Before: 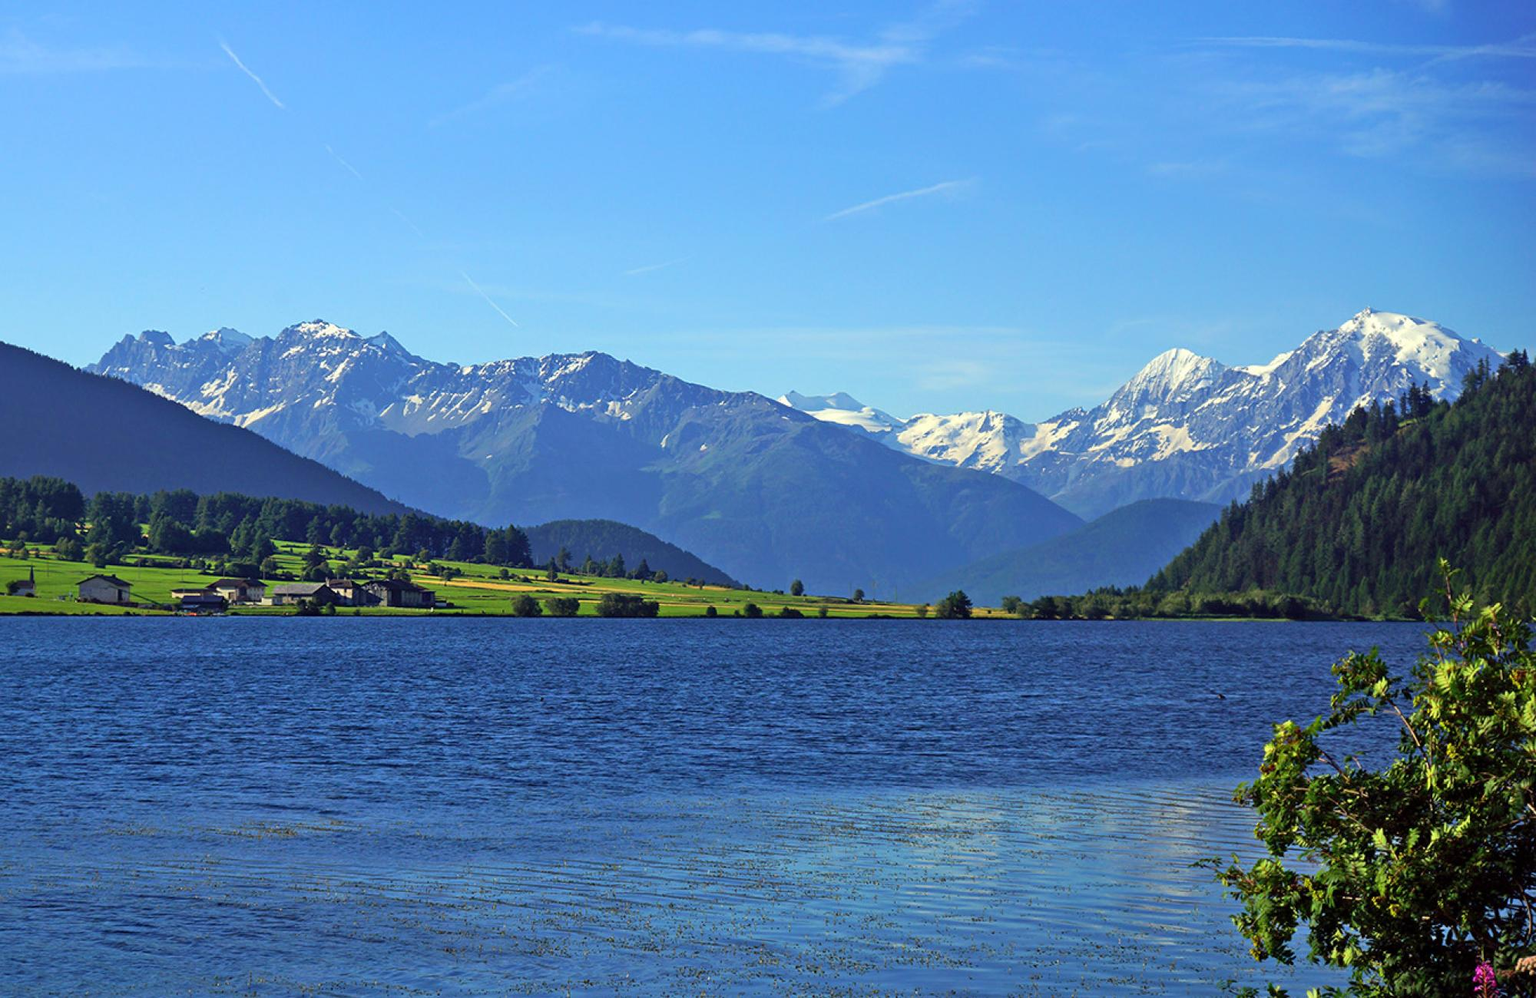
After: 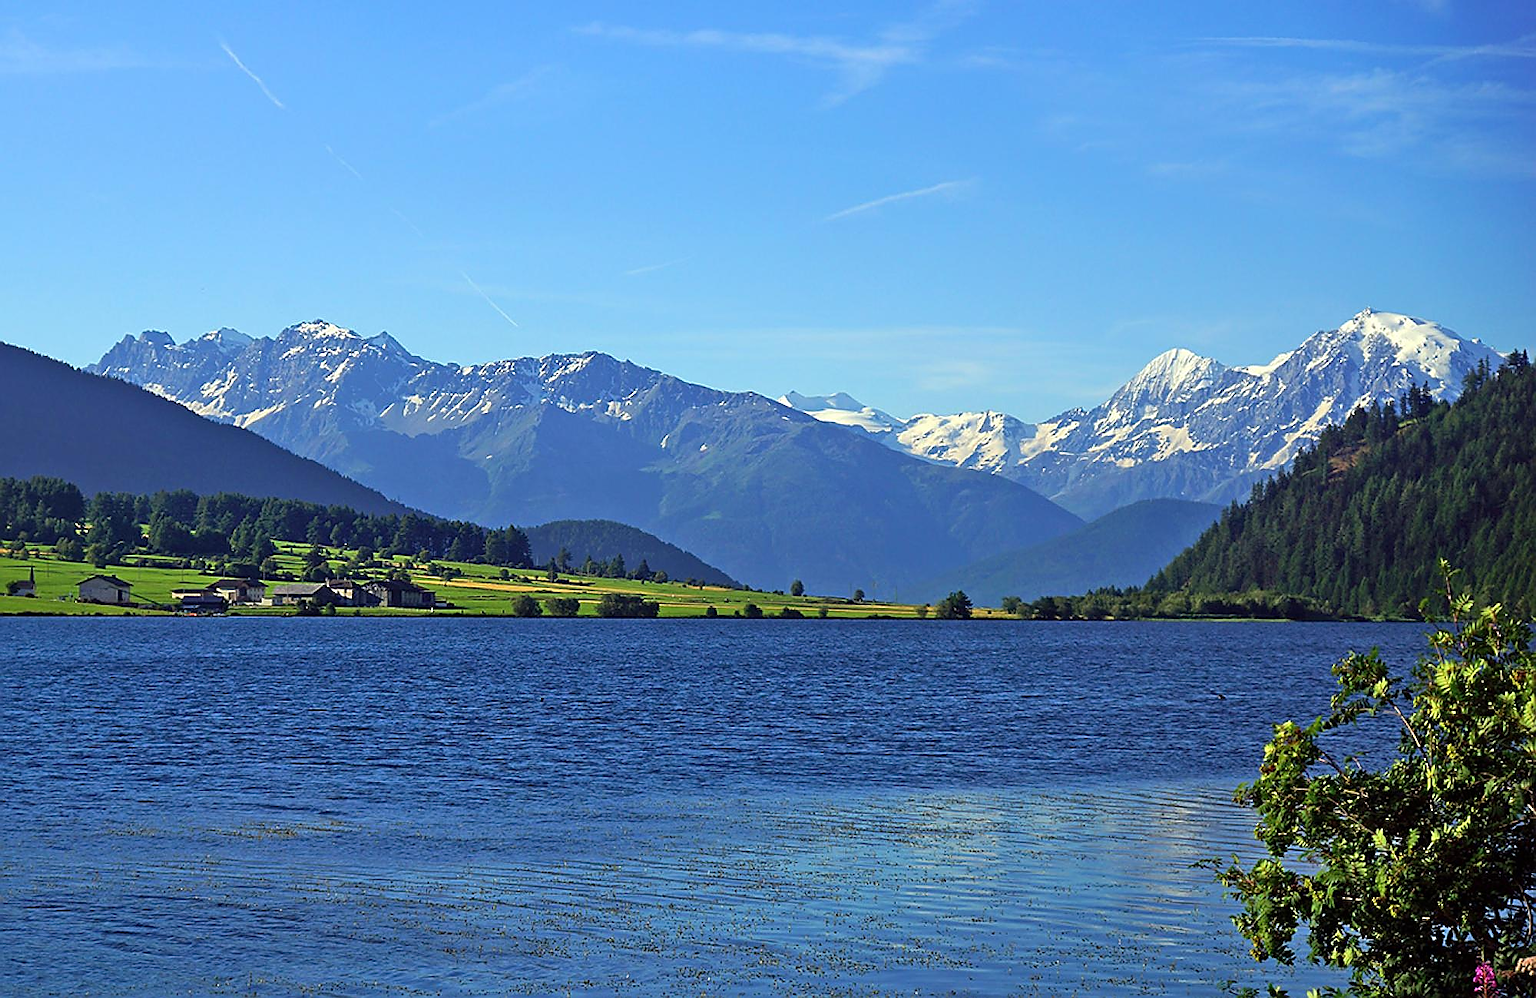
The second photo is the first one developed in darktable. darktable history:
sharpen: radius 1.409, amount 1.243, threshold 0.719
